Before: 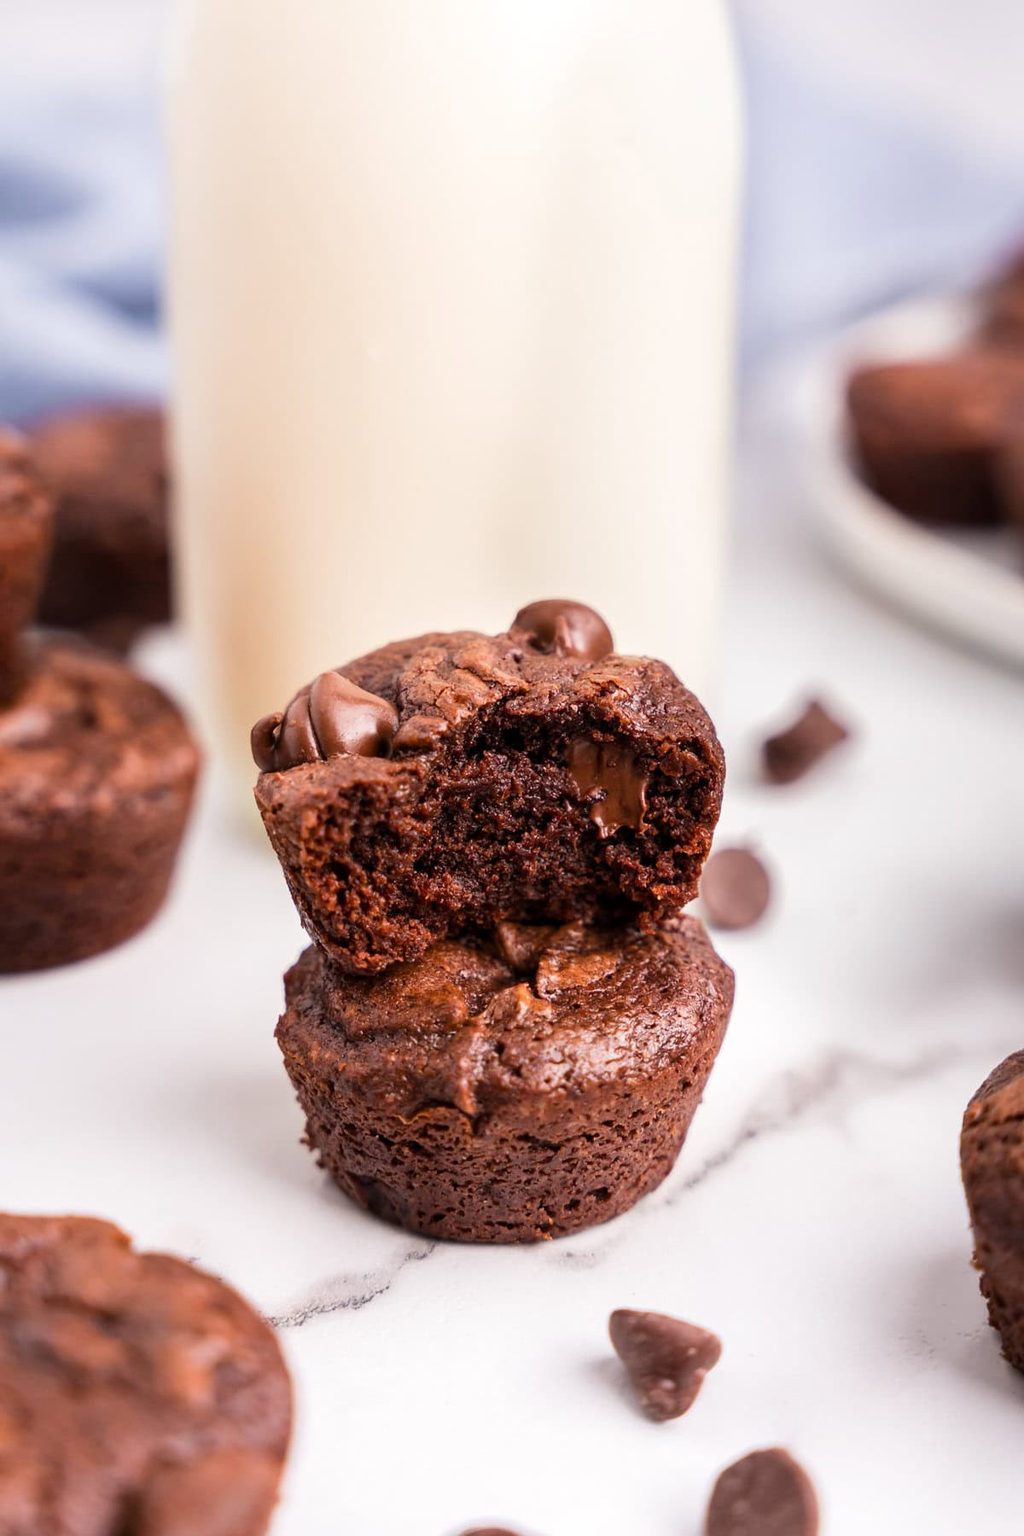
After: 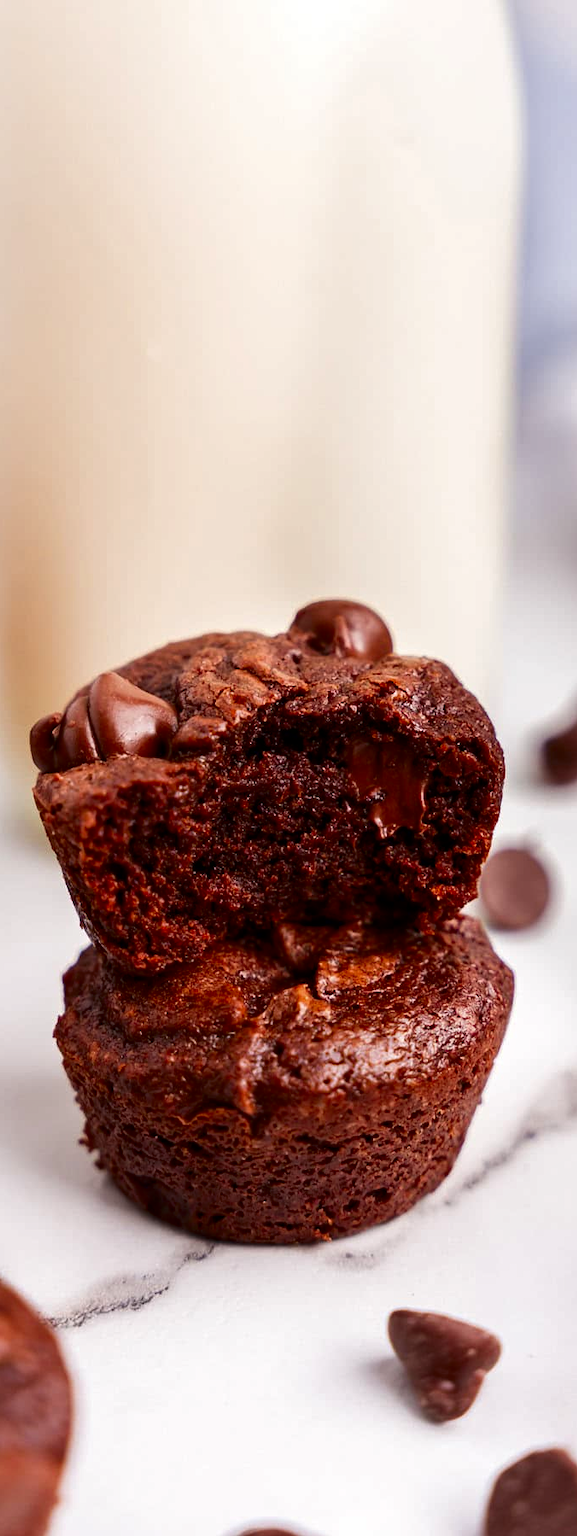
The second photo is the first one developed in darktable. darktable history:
exposure: compensate highlight preservation false
crop: left 21.642%, right 21.986%, bottom 0.003%
contrast brightness saturation: brightness -0.248, saturation 0.199
contrast equalizer: y [[0.5, 0.502, 0.506, 0.511, 0.52, 0.537], [0.5 ×6], [0.505, 0.509, 0.518, 0.534, 0.553, 0.561], [0 ×6], [0 ×6]], mix 0.598
